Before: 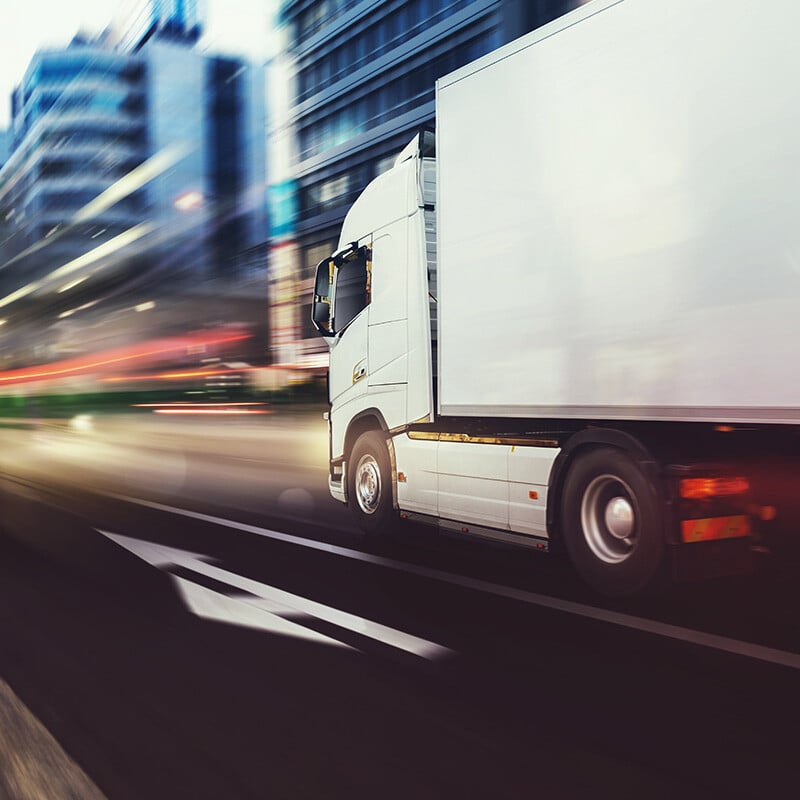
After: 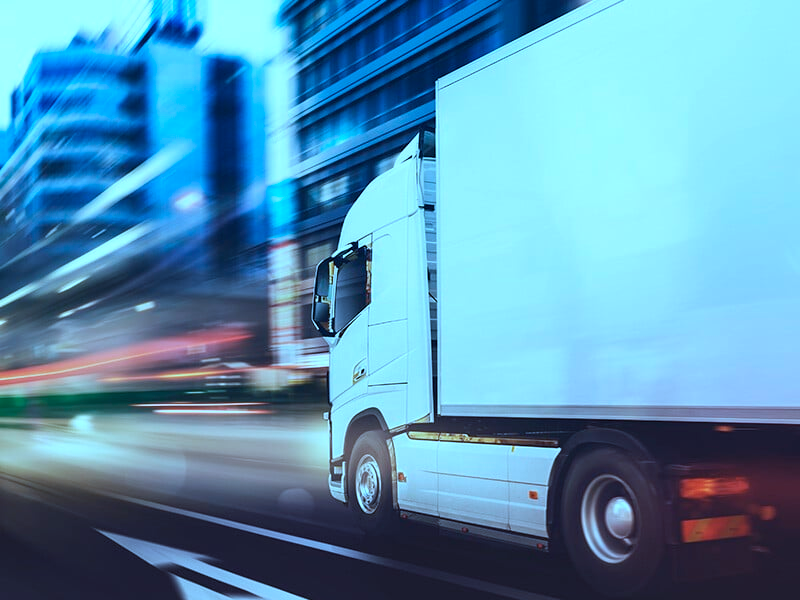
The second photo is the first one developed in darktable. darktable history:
crop: bottom 24.967%
color calibration: illuminant custom, x 0.432, y 0.395, temperature 3098 K
